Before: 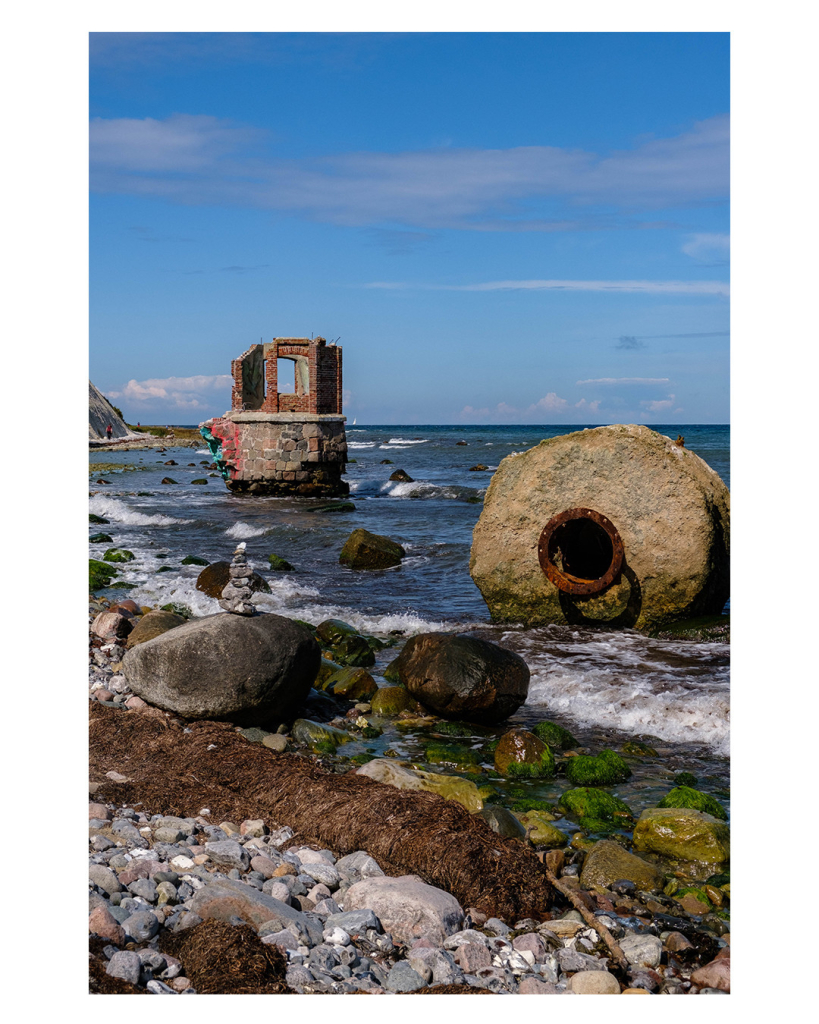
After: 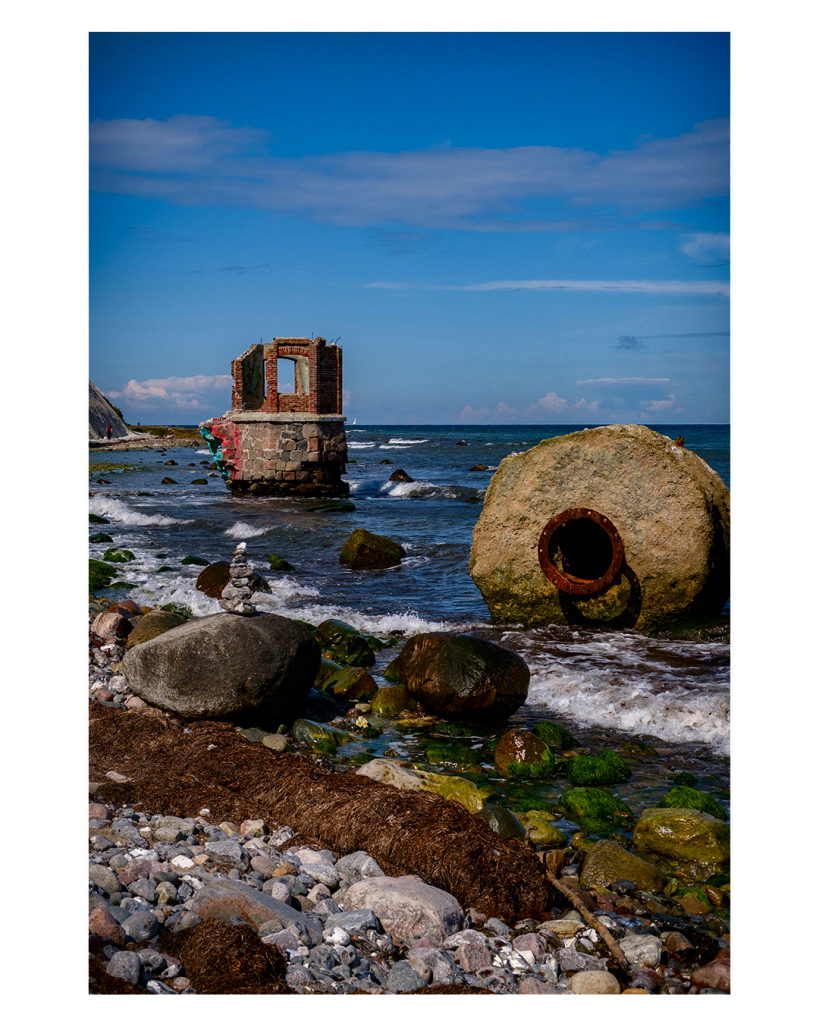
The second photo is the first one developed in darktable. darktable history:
shadows and highlights: soften with gaussian
contrast brightness saturation: contrast 0.07, brightness -0.14, saturation 0.11
